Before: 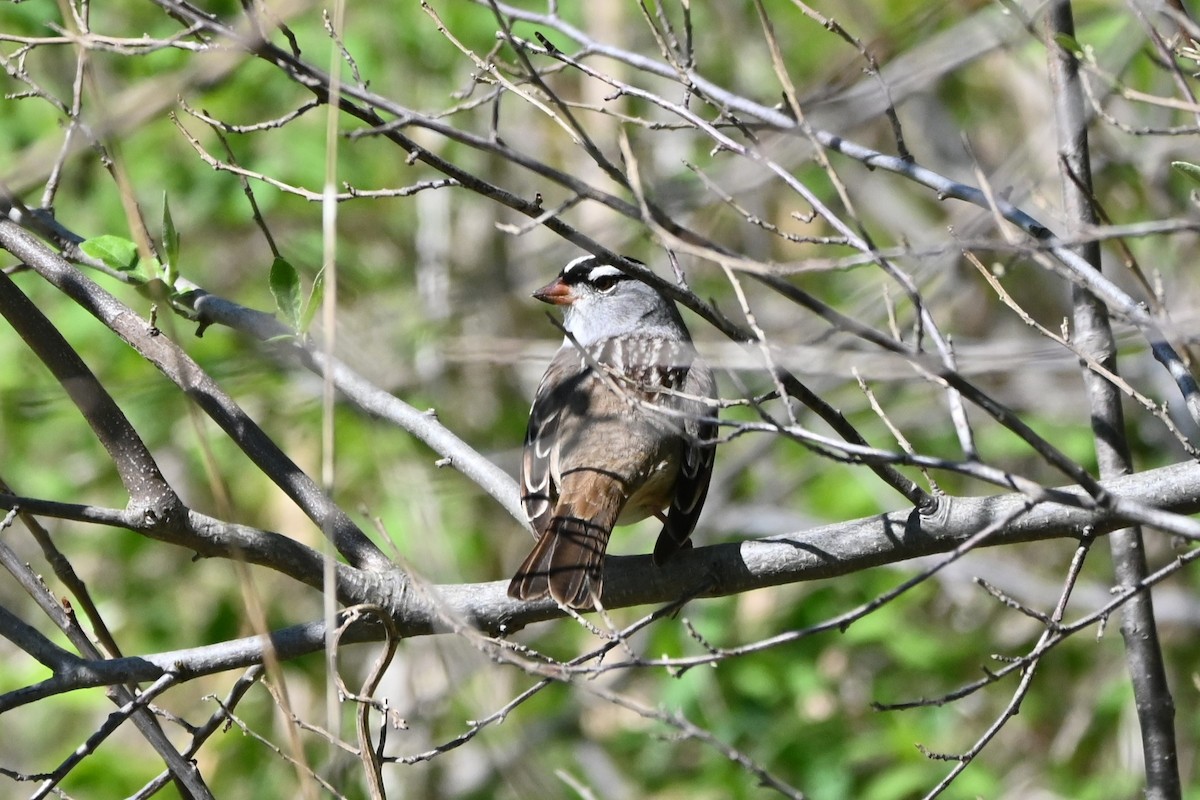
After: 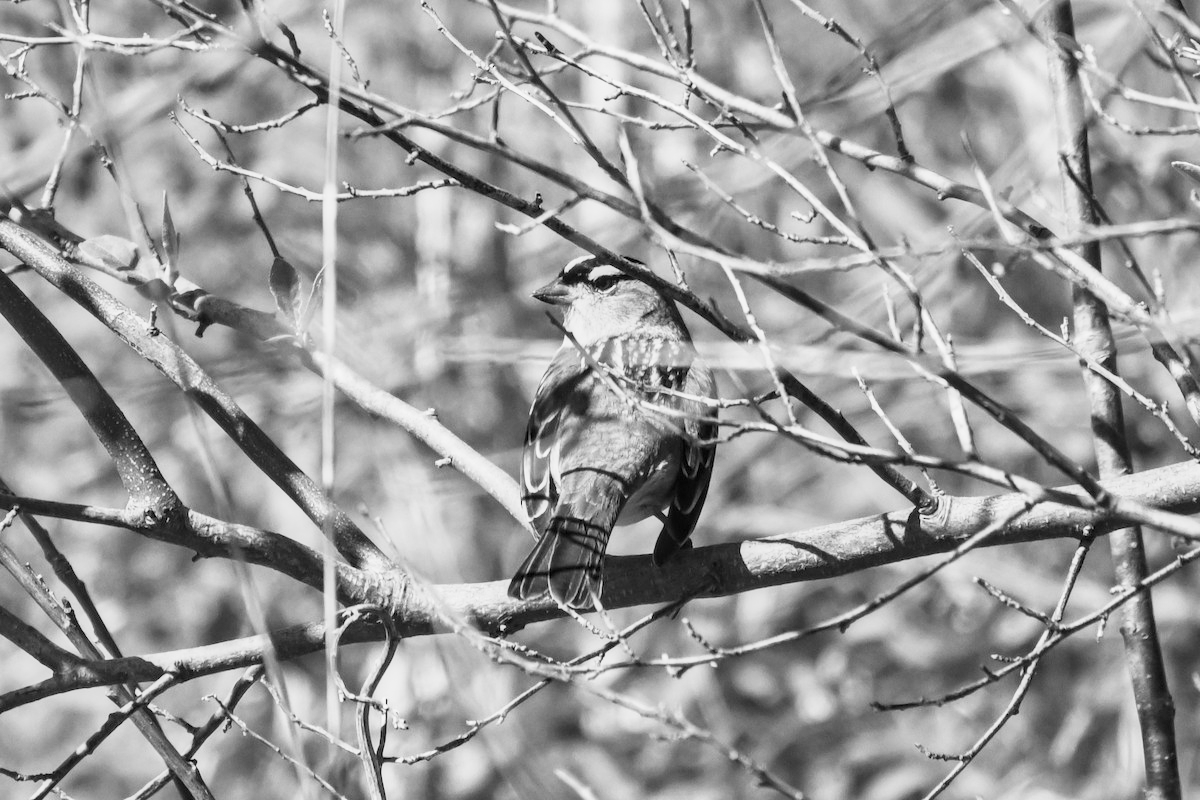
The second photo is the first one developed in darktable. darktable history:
monochrome: a -4.13, b 5.16, size 1
local contrast: on, module defaults
base curve: curves: ch0 [(0, 0) (0.088, 0.125) (0.176, 0.251) (0.354, 0.501) (0.613, 0.749) (1, 0.877)], preserve colors none
